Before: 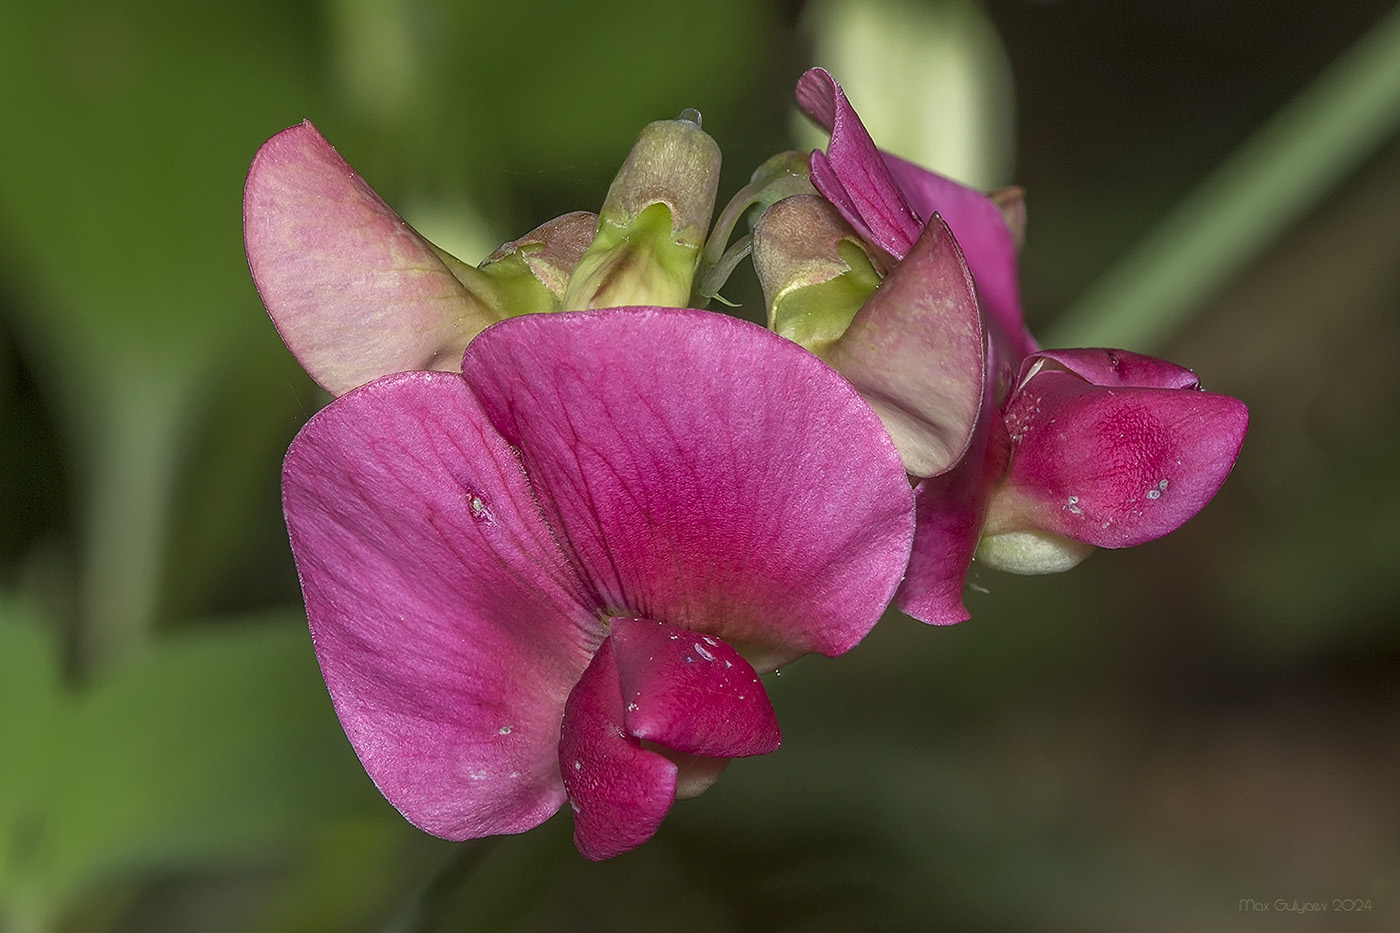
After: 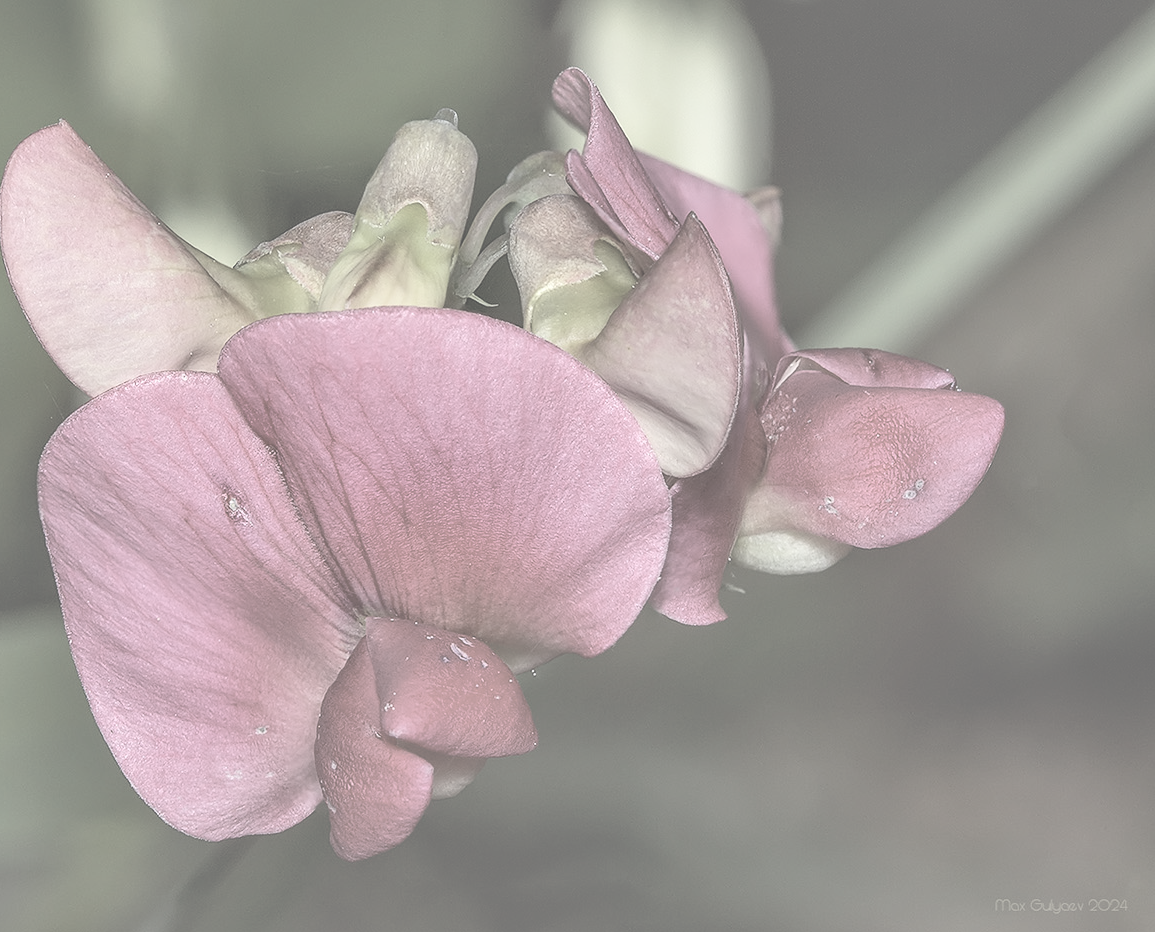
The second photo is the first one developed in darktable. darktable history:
tone equalizer: -8 EV -1.1 EV, -7 EV -1.04 EV, -6 EV -0.845 EV, -5 EV -0.595 EV, -3 EV 0.585 EV, -2 EV 0.874 EV, -1 EV 1 EV, +0 EV 1.08 EV, edges refinement/feathering 500, mask exposure compensation -1.57 EV, preserve details no
contrast brightness saturation: contrast -0.329, brightness 0.747, saturation -0.792
shadows and highlights: soften with gaussian
crop: left 17.452%, bottom 0.03%
